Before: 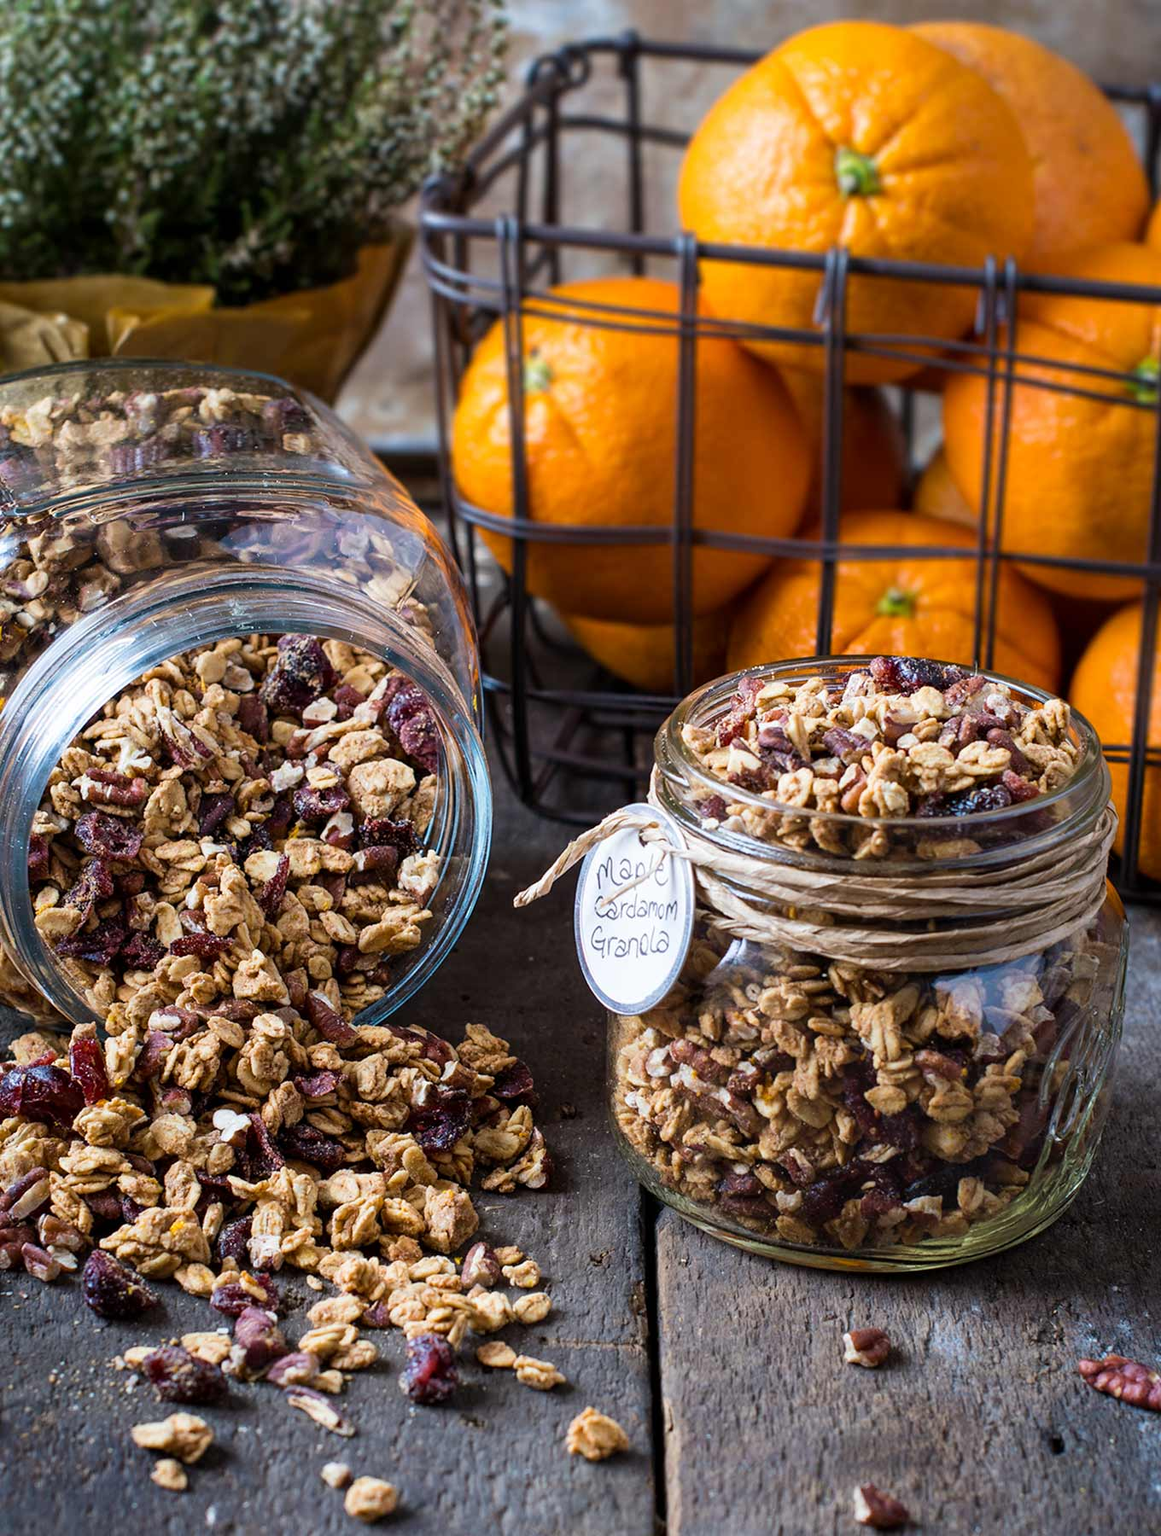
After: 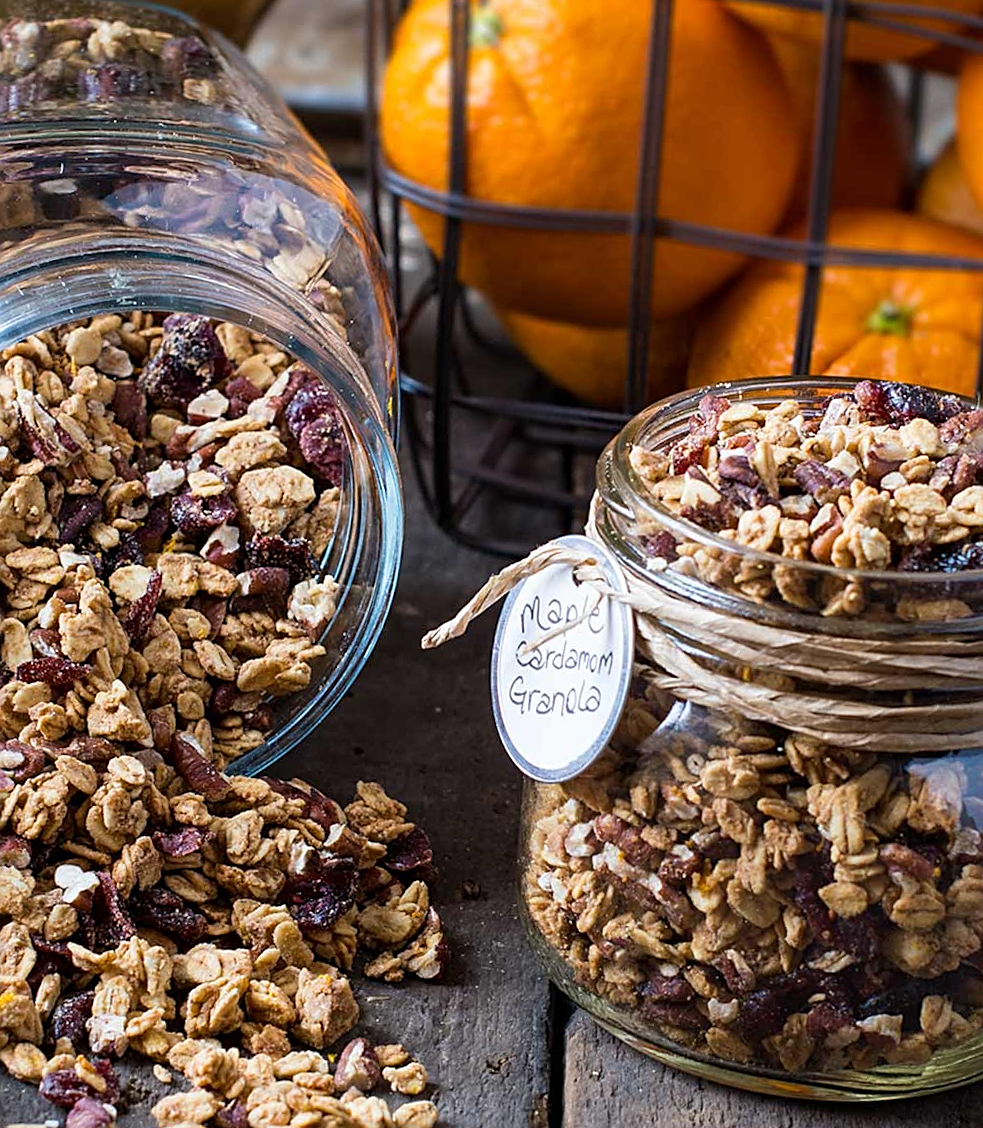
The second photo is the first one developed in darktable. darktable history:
sharpen: on, module defaults
crop and rotate: angle -3.37°, left 9.79%, top 20.73%, right 12.42%, bottom 11.82%
